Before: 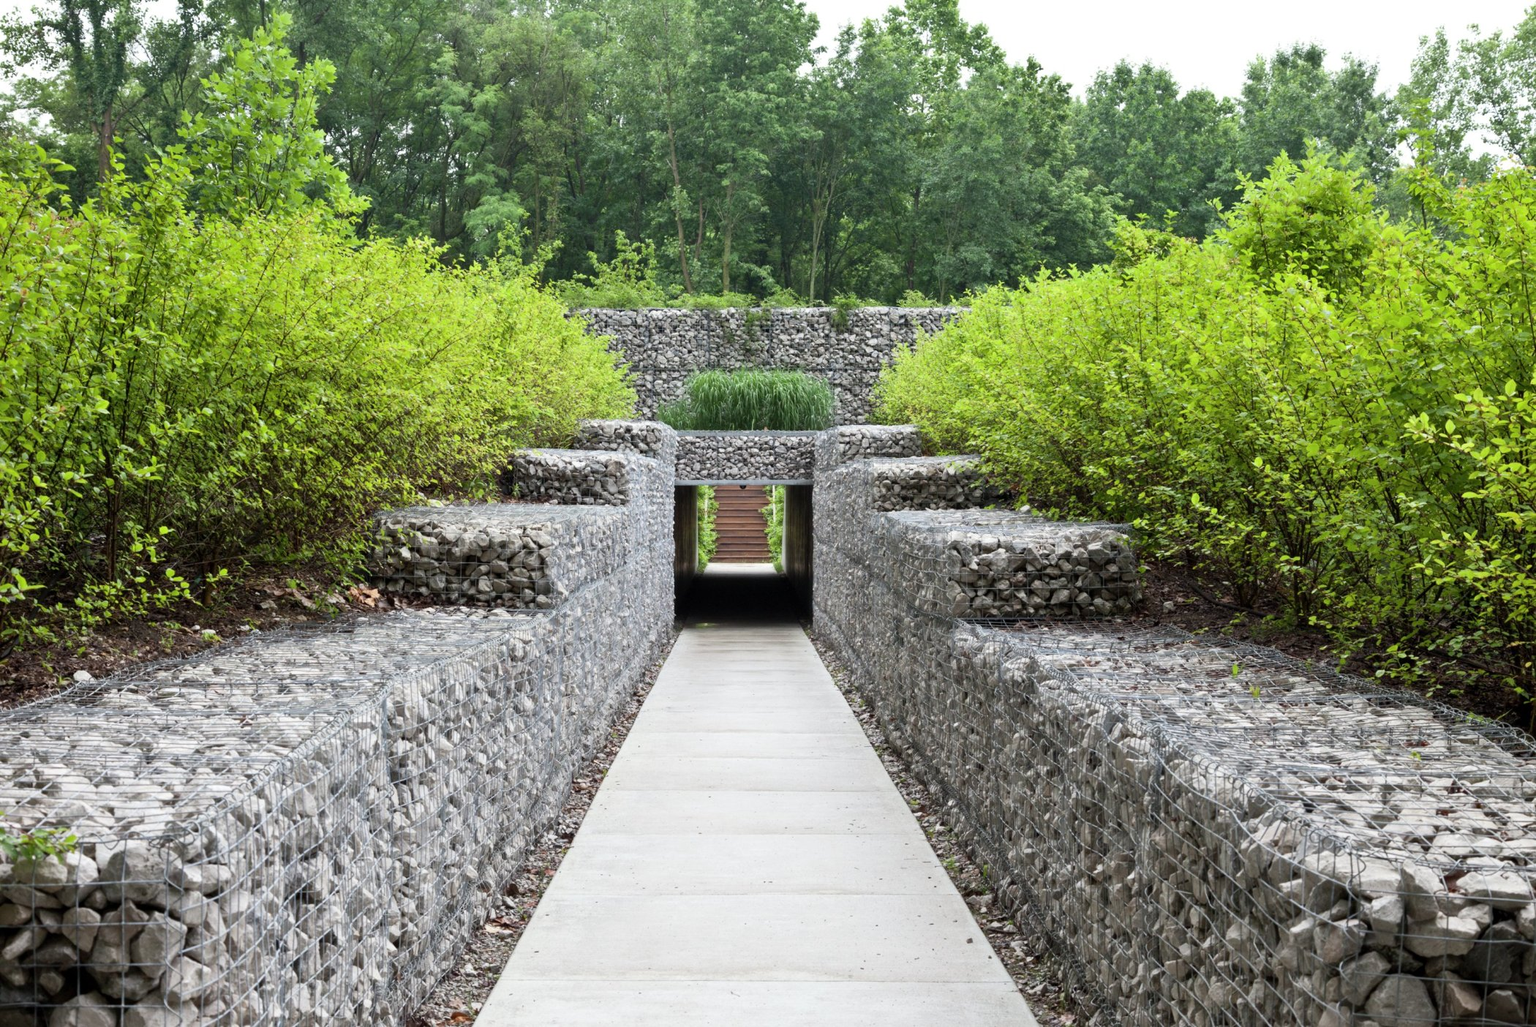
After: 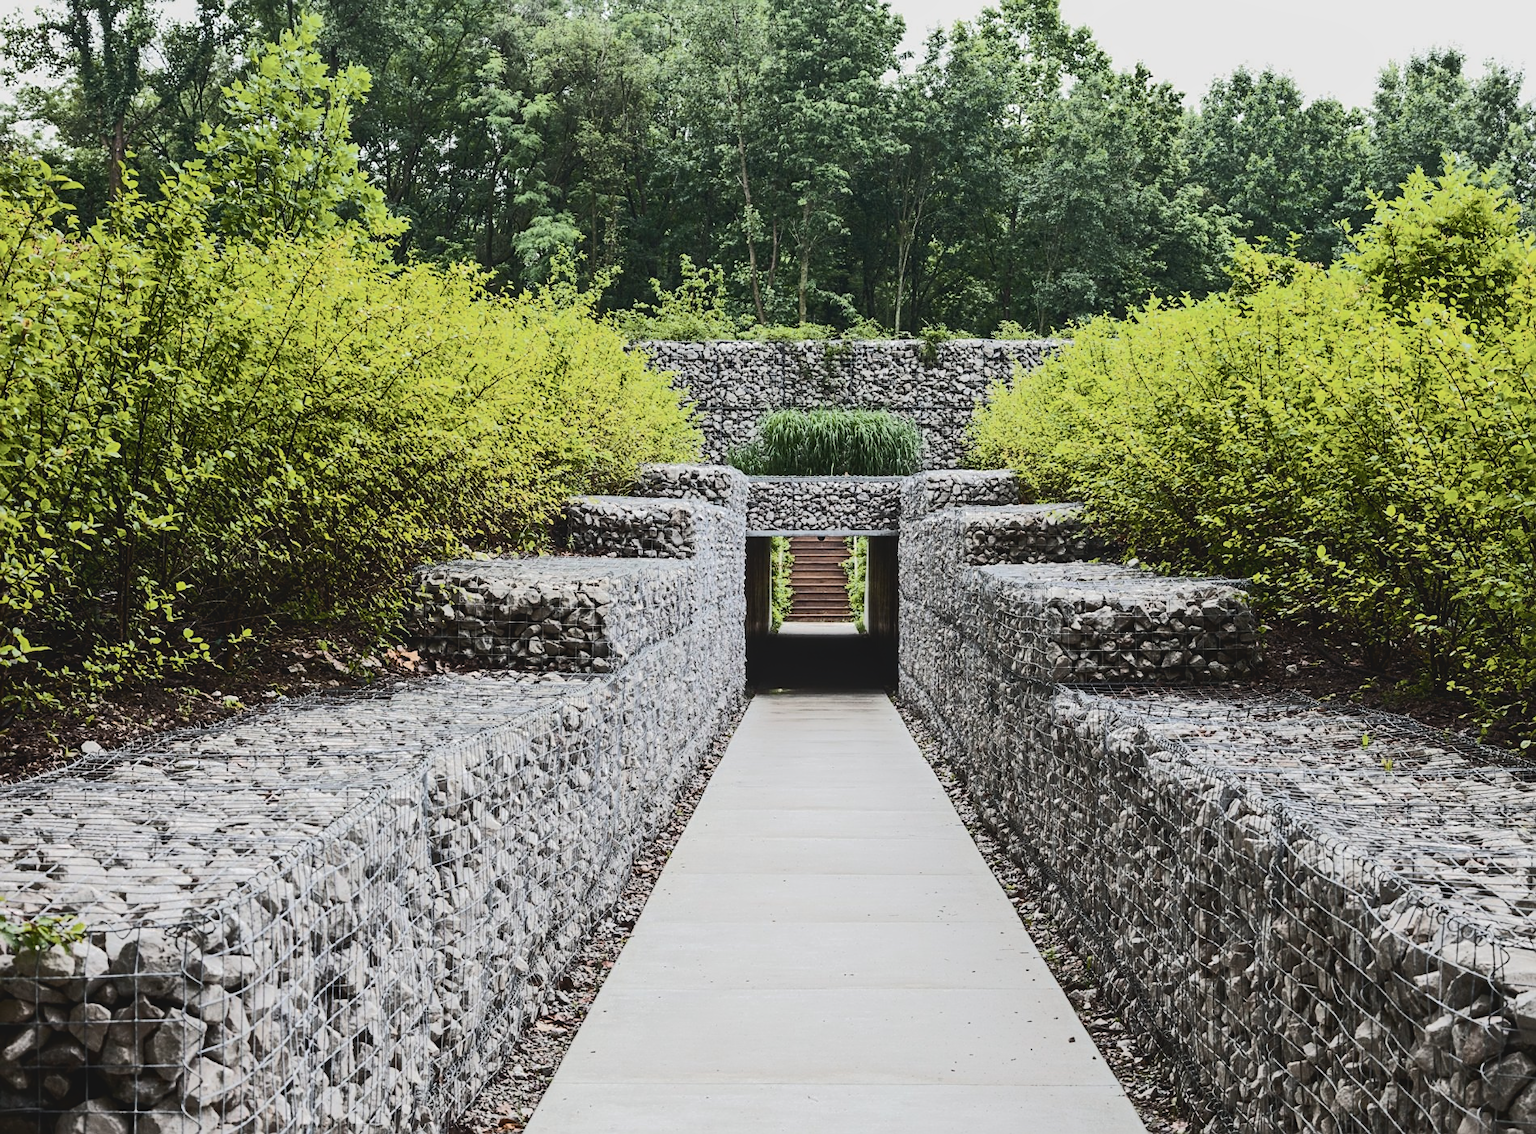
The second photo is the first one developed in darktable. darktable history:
crop: right 9.517%, bottom 0.051%
sharpen: on, module defaults
tone equalizer: -8 EV -0.413 EV, -7 EV -0.428 EV, -6 EV -0.331 EV, -5 EV -0.241 EV, -3 EV 0.227 EV, -2 EV 0.306 EV, -1 EV 0.388 EV, +0 EV 0.437 EV, edges refinement/feathering 500, mask exposure compensation -1.57 EV, preserve details no
color balance rgb: perceptual saturation grading › global saturation 29.435%, global vibrance 20%
local contrast: detail 109%
contrast brightness saturation: contrast -0.268, saturation -0.43
tone curve: curves: ch0 [(0, 0) (0.003, 0.006) (0.011, 0.006) (0.025, 0.008) (0.044, 0.014) (0.069, 0.02) (0.1, 0.025) (0.136, 0.037) (0.177, 0.053) (0.224, 0.086) (0.277, 0.13) (0.335, 0.189) (0.399, 0.253) (0.468, 0.375) (0.543, 0.521) (0.623, 0.671) (0.709, 0.789) (0.801, 0.841) (0.898, 0.889) (1, 1)], color space Lab, independent channels, preserve colors none
